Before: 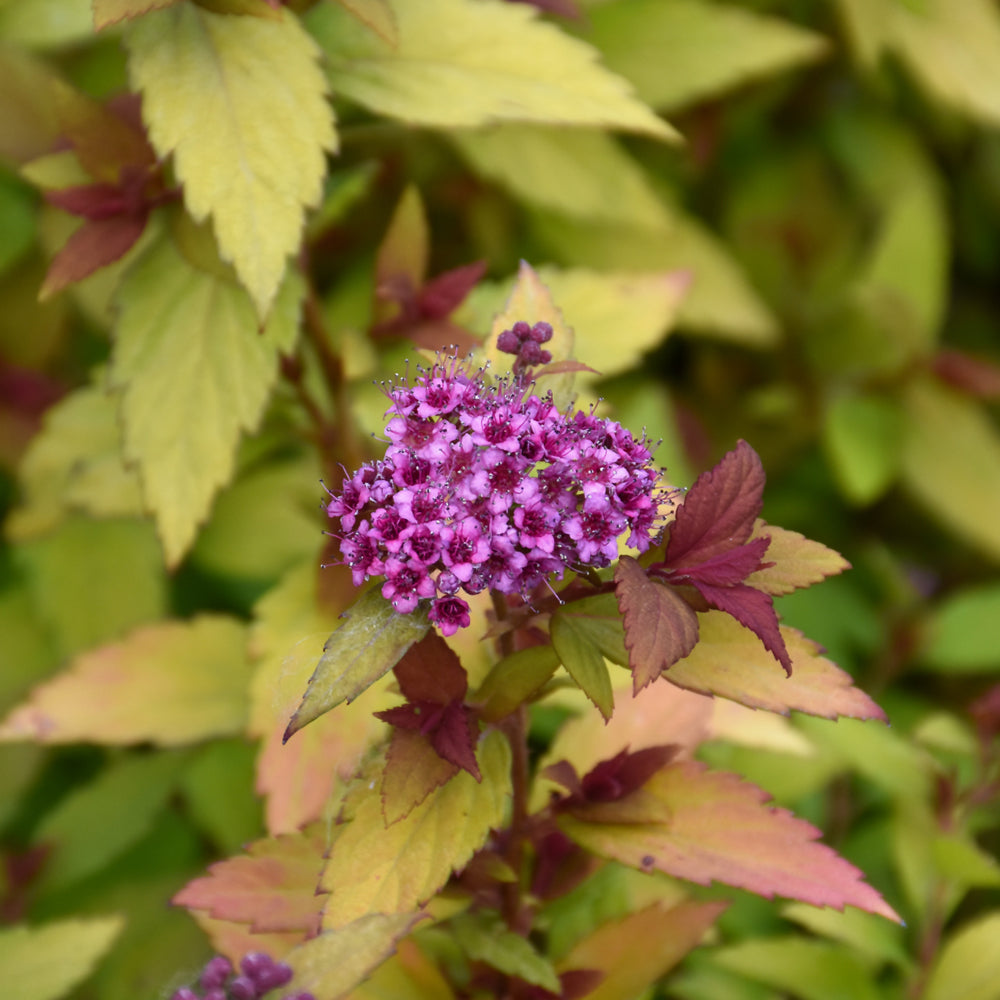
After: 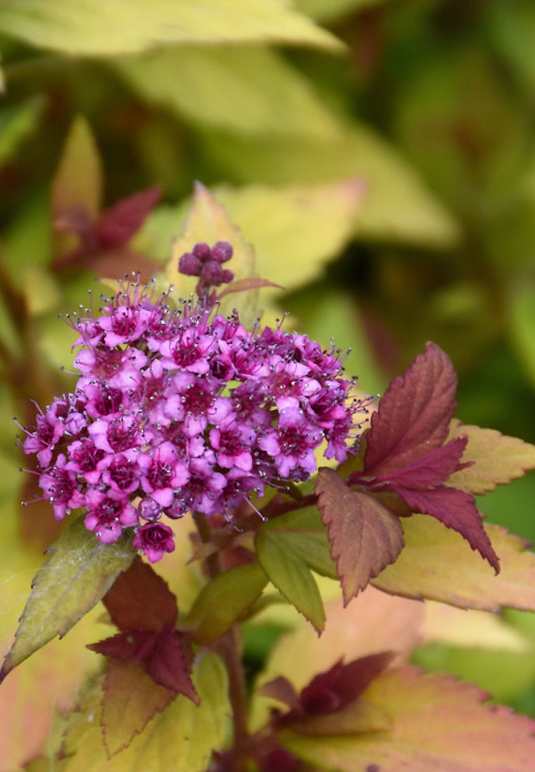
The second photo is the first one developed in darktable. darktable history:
shadows and highlights: shadows 53, soften with gaussian
rotate and perspective: rotation -4.86°, automatic cropping off
tone equalizer: on, module defaults
crop: left 32.075%, top 10.976%, right 18.355%, bottom 17.596%
